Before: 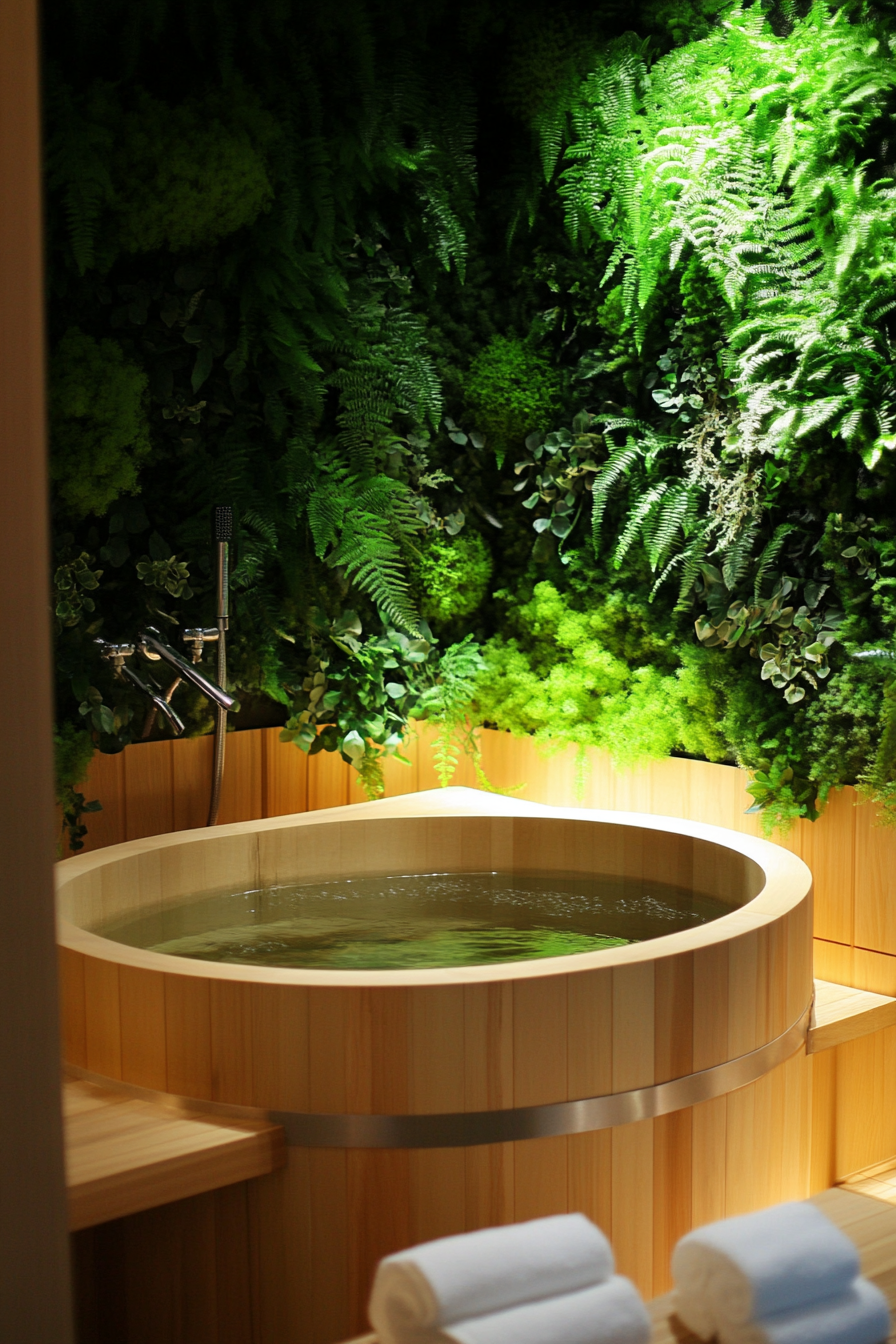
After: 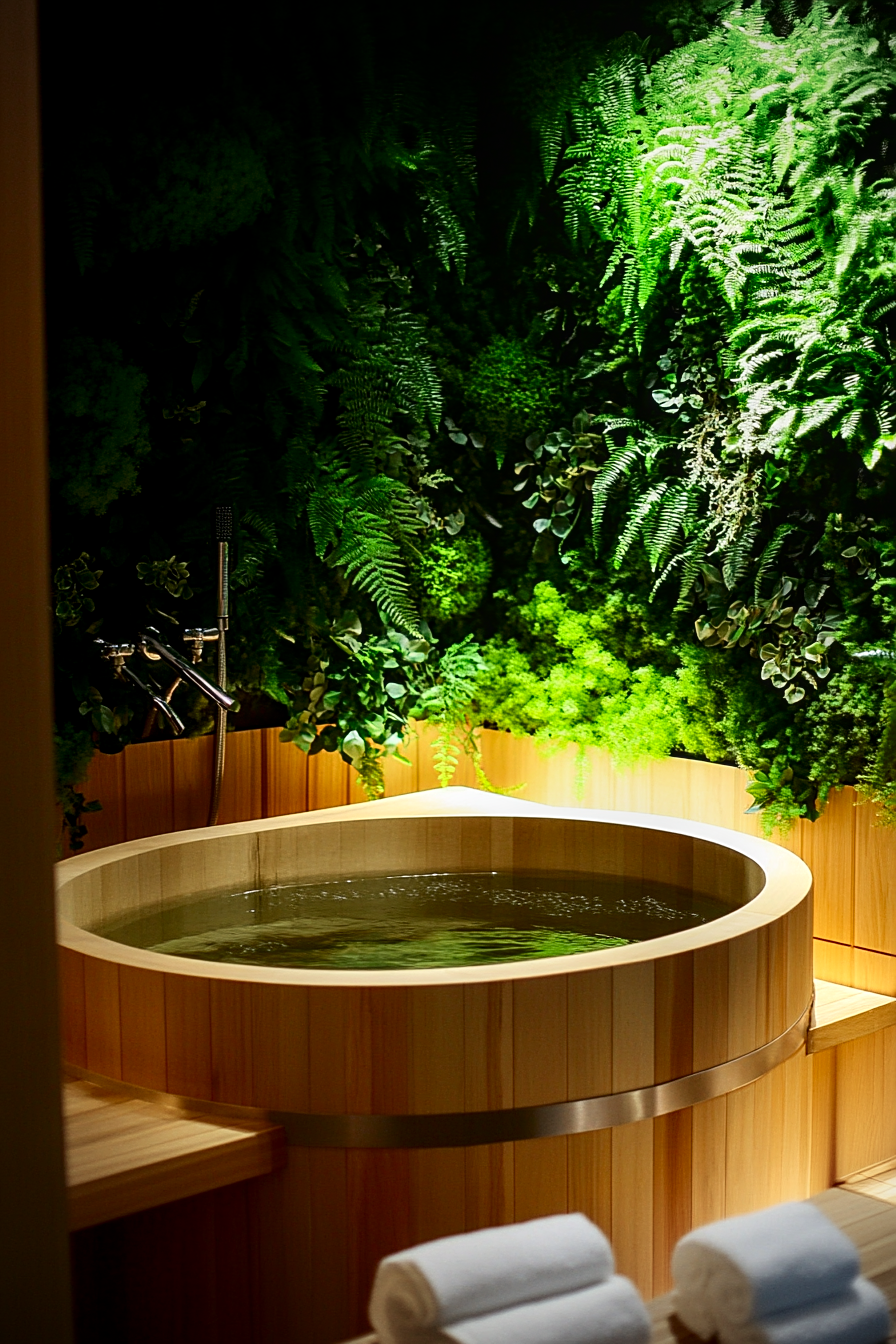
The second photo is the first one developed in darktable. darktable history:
vignetting: on, module defaults
local contrast: on, module defaults
sharpen: on, module defaults
contrast brightness saturation: contrast 0.198, brightness -0.114, saturation 0.096
